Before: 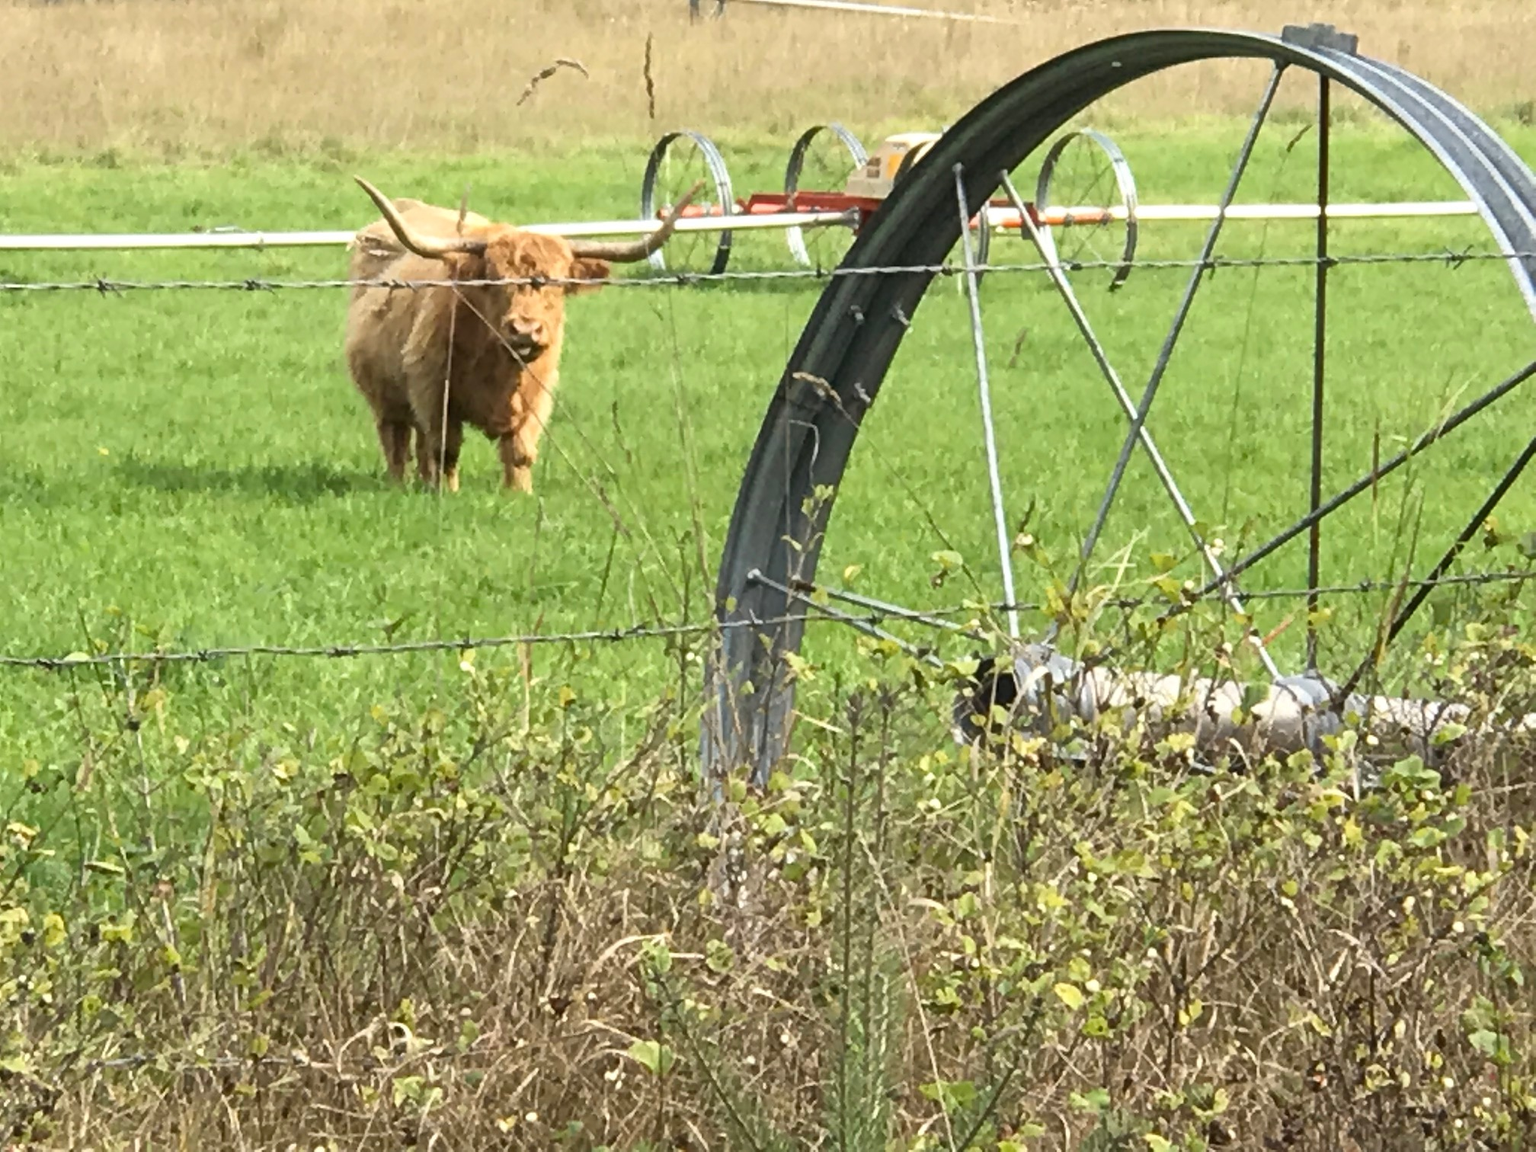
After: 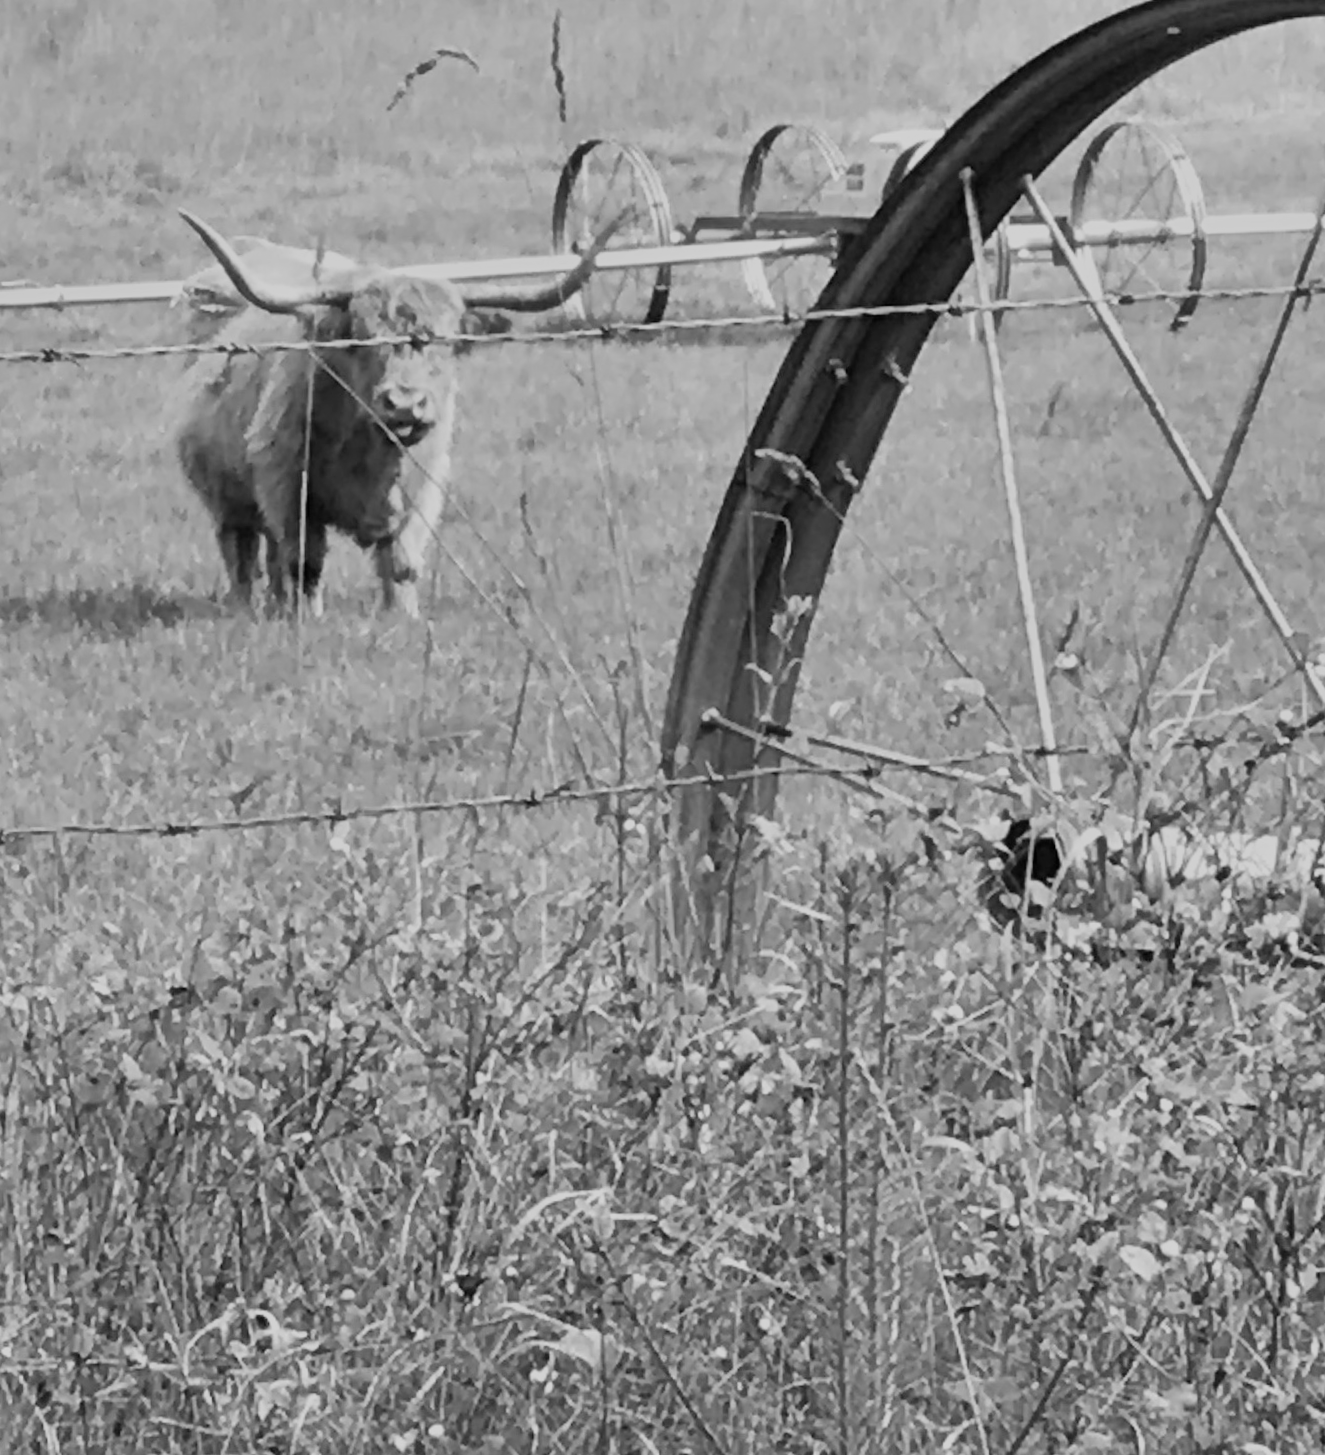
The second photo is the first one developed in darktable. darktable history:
crop and rotate: left 12.648%, right 20.685%
shadows and highlights: soften with gaussian
rotate and perspective: rotation -1.32°, lens shift (horizontal) -0.031, crop left 0.015, crop right 0.985, crop top 0.047, crop bottom 0.982
monochrome: a 32, b 64, size 2.3
filmic rgb: black relative exposure -7.65 EV, white relative exposure 4.56 EV, hardness 3.61, color science v6 (2022)
